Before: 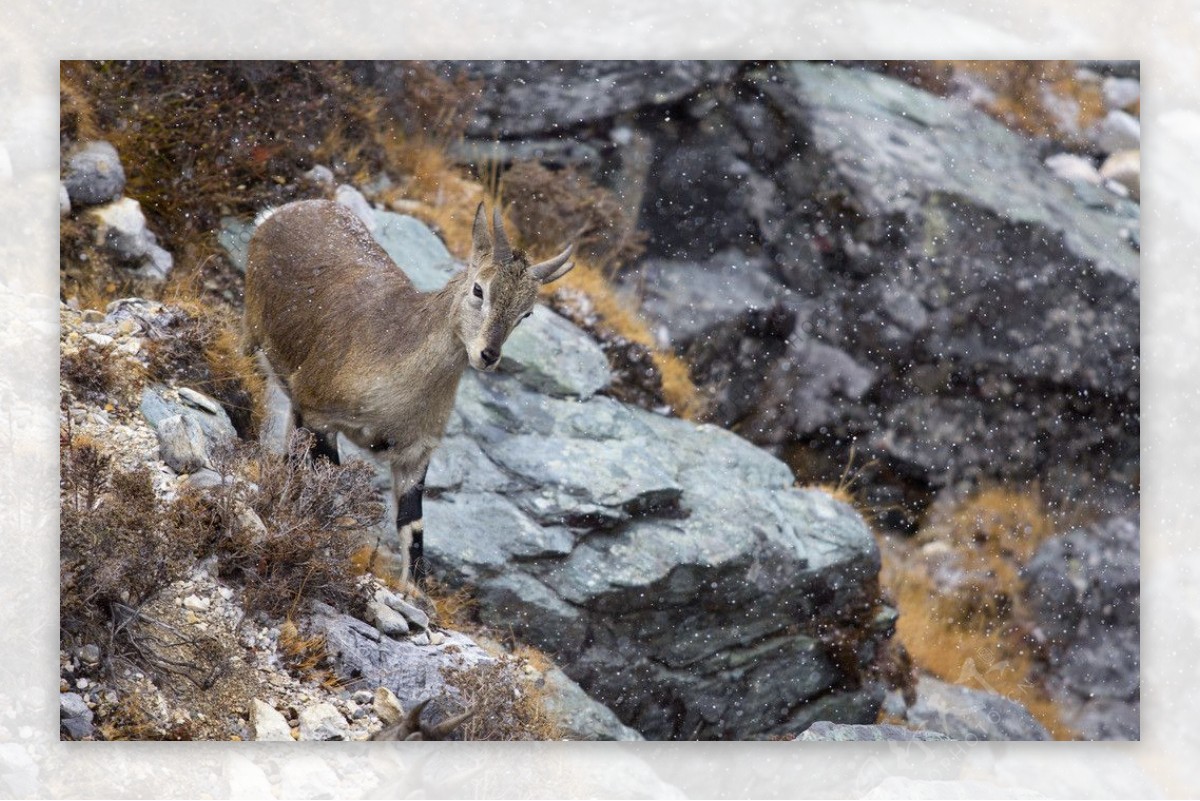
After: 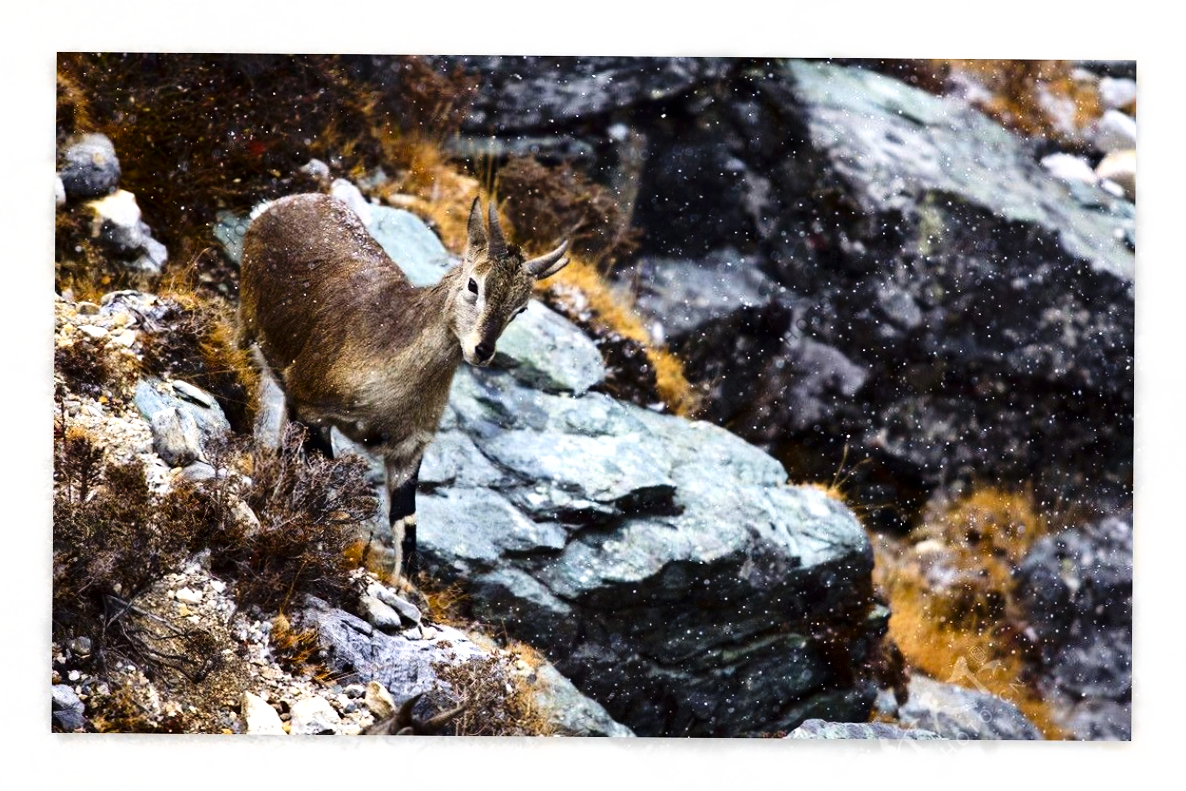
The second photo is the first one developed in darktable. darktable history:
contrast brightness saturation: contrast 0.208, brightness -0.114, saturation 0.211
crop and rotate: angle -0.443°
tone curve: curves: ch0 [(0, 0) (0.003, 0.002) (0.011, 0.006) (0.025, 0.014) (0.044, 0.025) (0.069, 0.039) (0.1, 0.056) (0.136, 0.082) (0.177, 0.116) (0.224, 0.163) (0.277, 0.233) (0.335, 0.311) (0.399, 0.396) (0.468, 0.488) (0.543, 0.588) (0.623, 0.695) (0.709, 0.809) (0.801, 0.912) (0.898, 0.997) (1, 1)], preserve colors none
